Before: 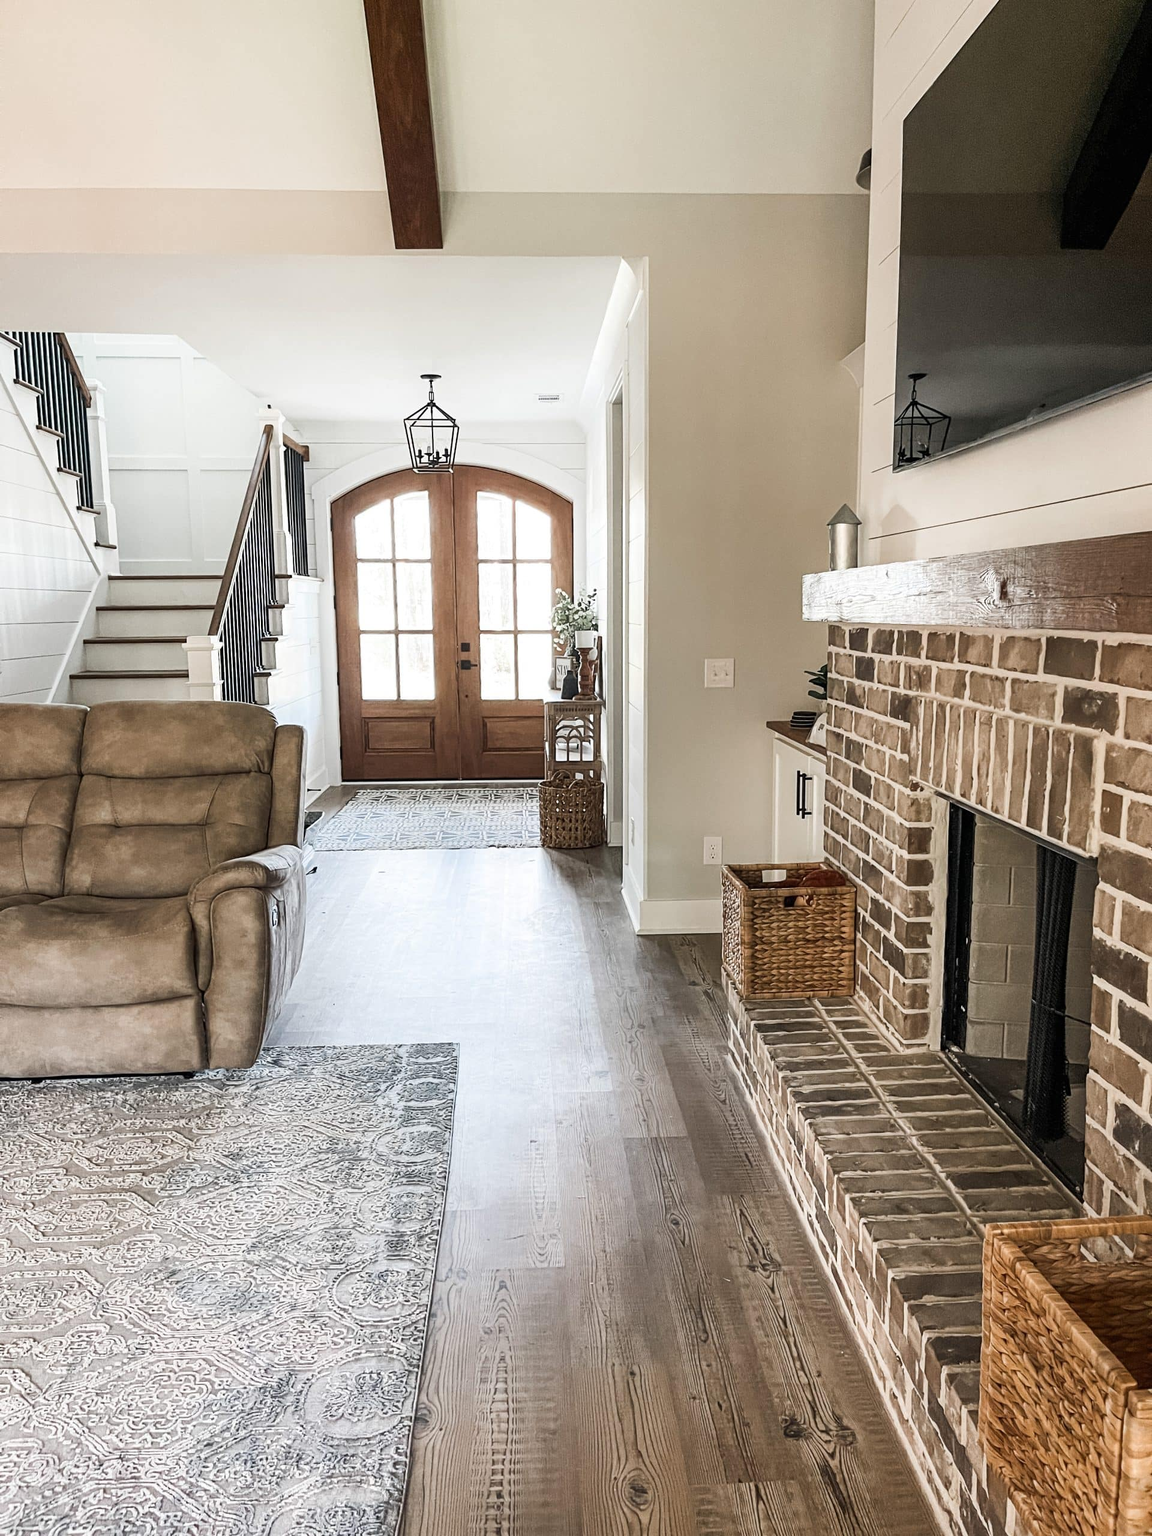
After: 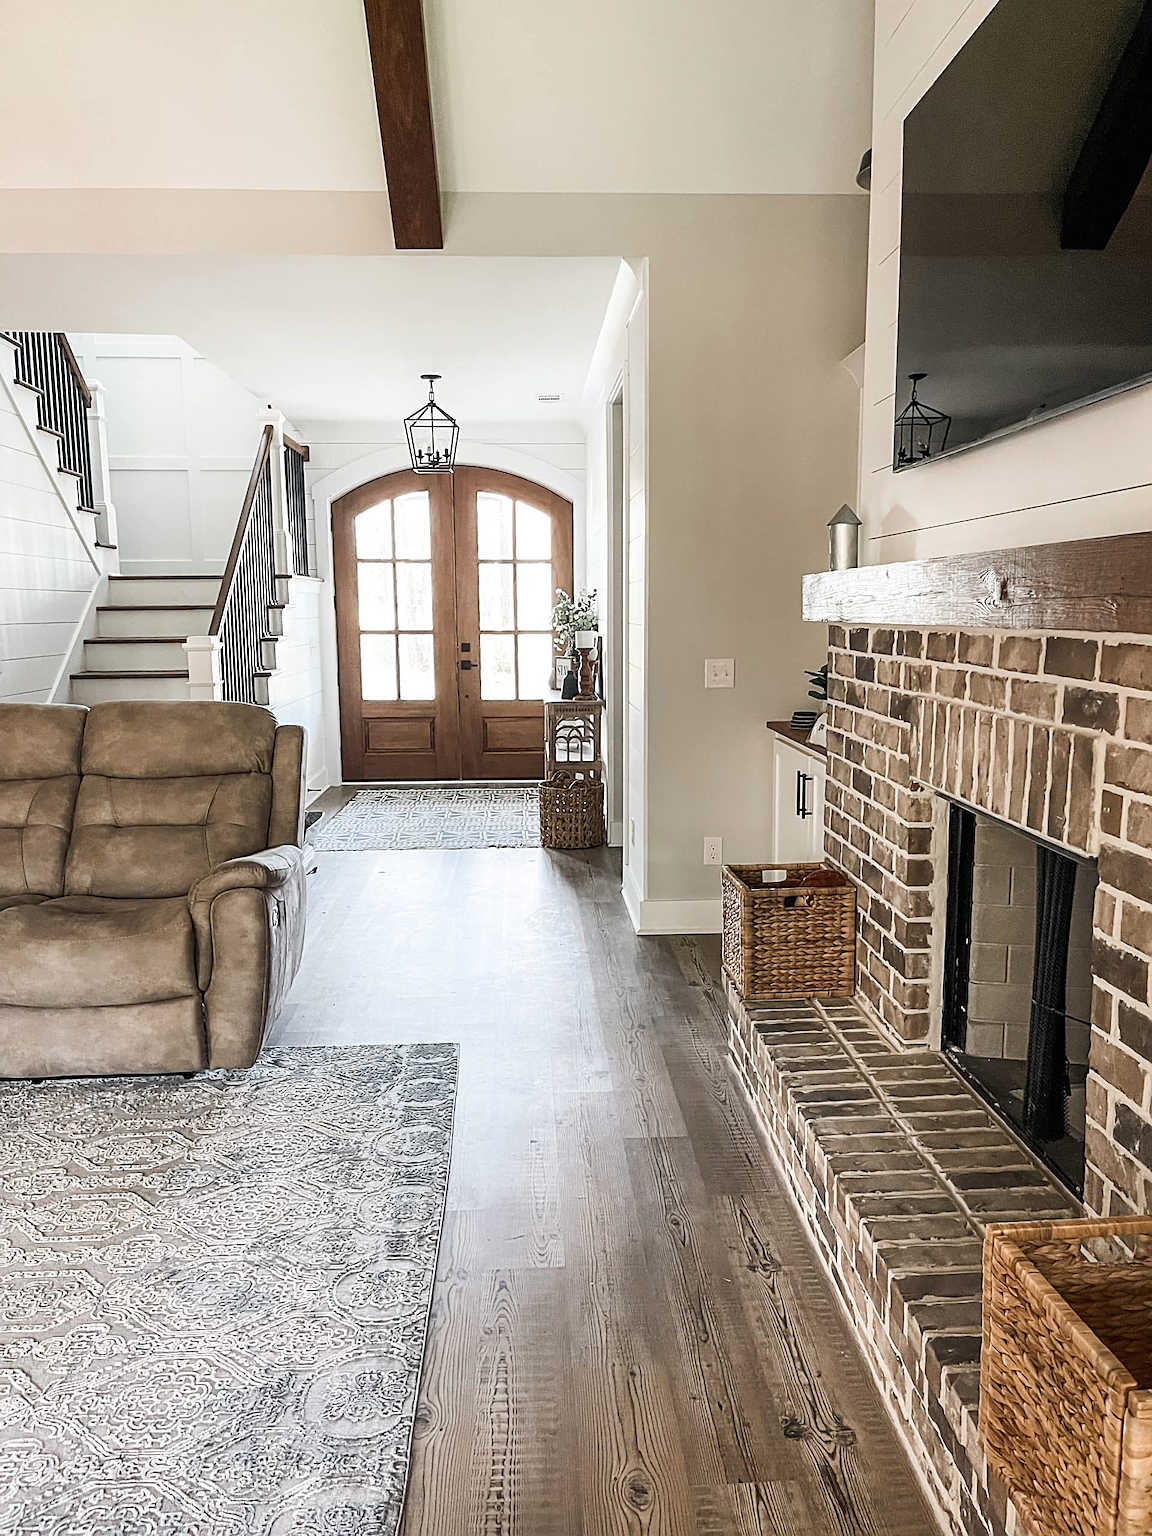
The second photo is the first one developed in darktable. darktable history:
contrast brightness saturation: saturation -0.05
sharpen: on, module defaults
